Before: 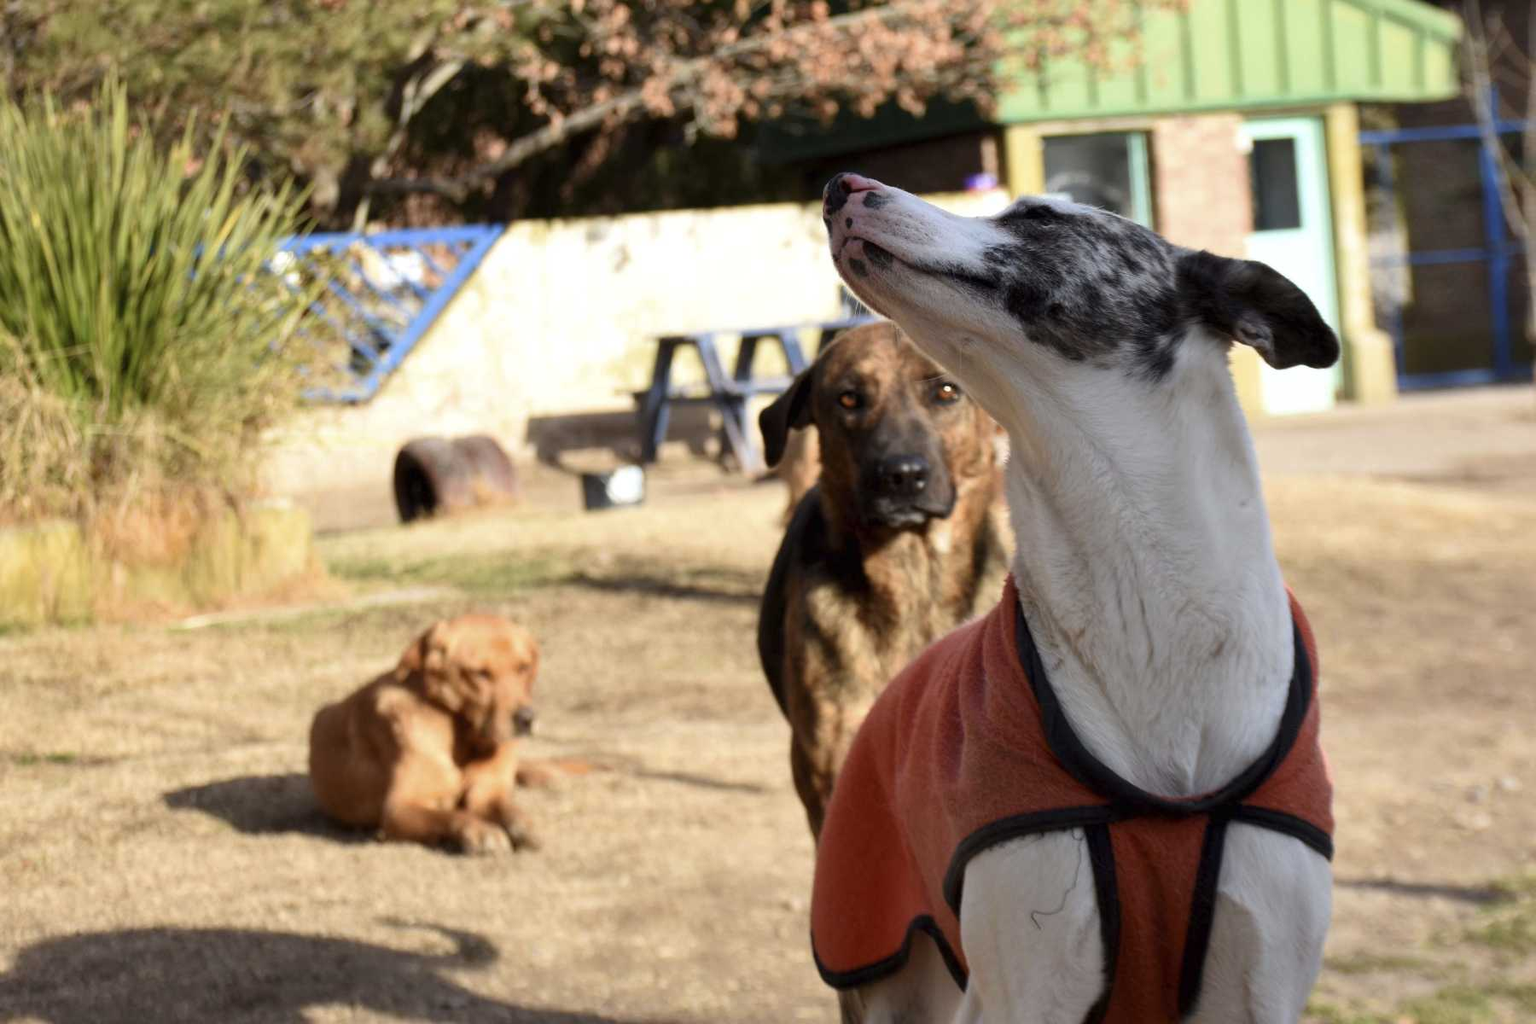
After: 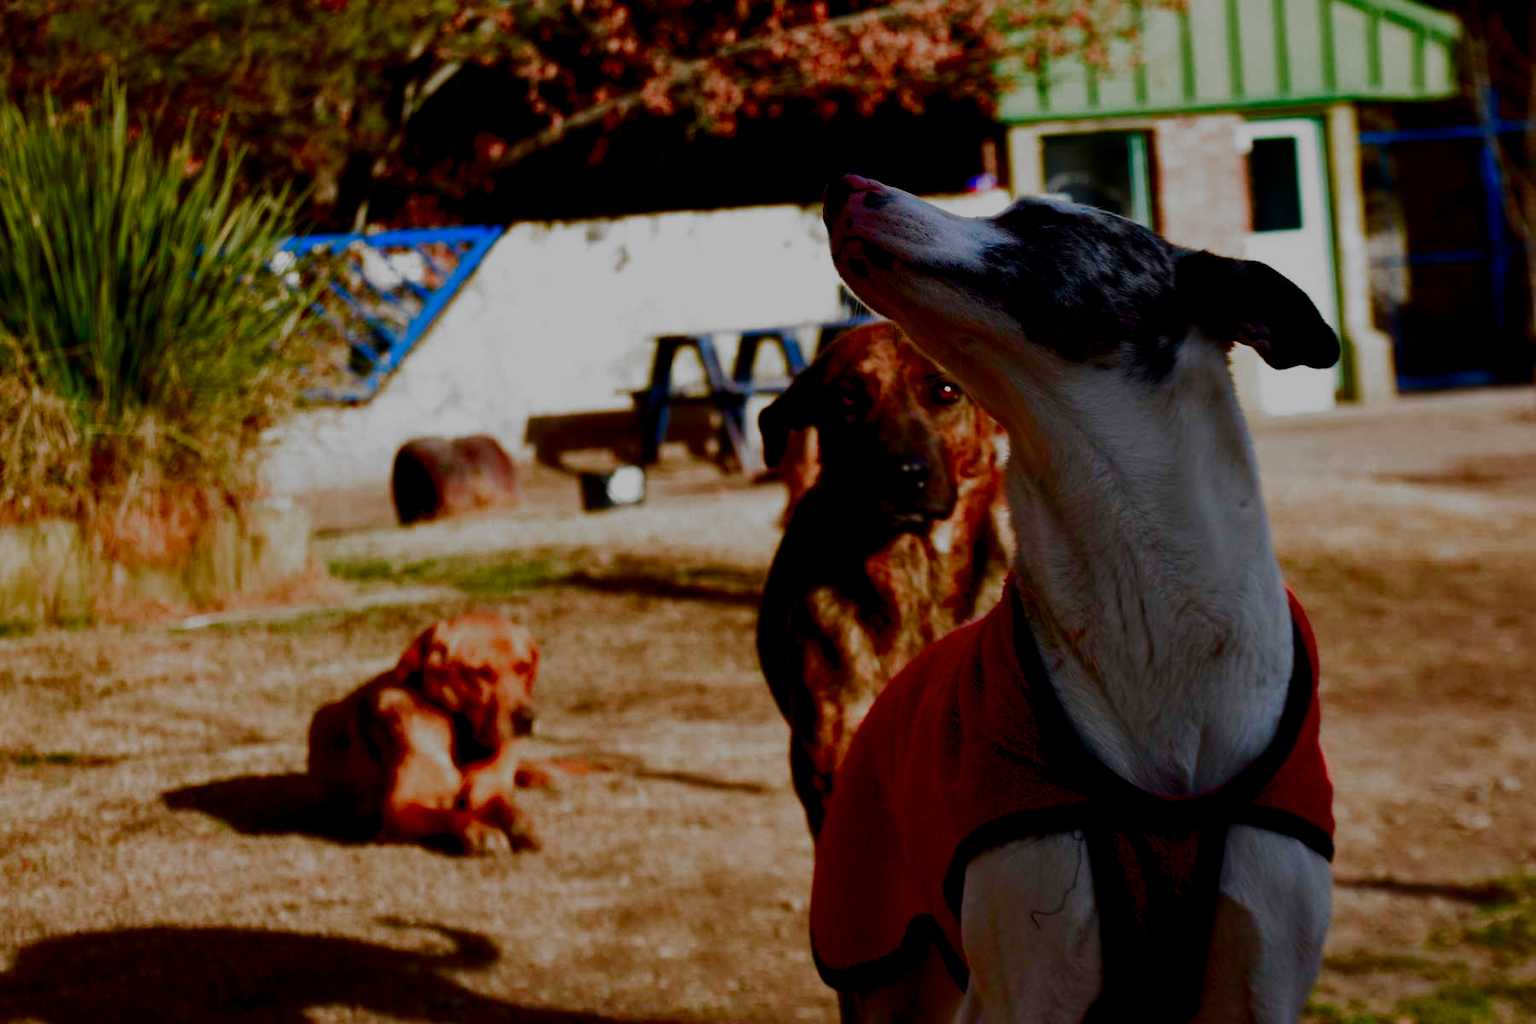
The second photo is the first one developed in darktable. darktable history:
contrast brightness saturation: brightness -0.997, saturation 0.995
filmic rgb: black relative exposure -5.09 EV, white relative exposure 3.99 EV, hardness 2.89, contrast 1.3, highlights saturation mix -28.67%, add noise in highlights 0.001, preserve chrominance luminance Y, color science v3 (2019), use custom middle-gray values true, contrast in highlights soft
